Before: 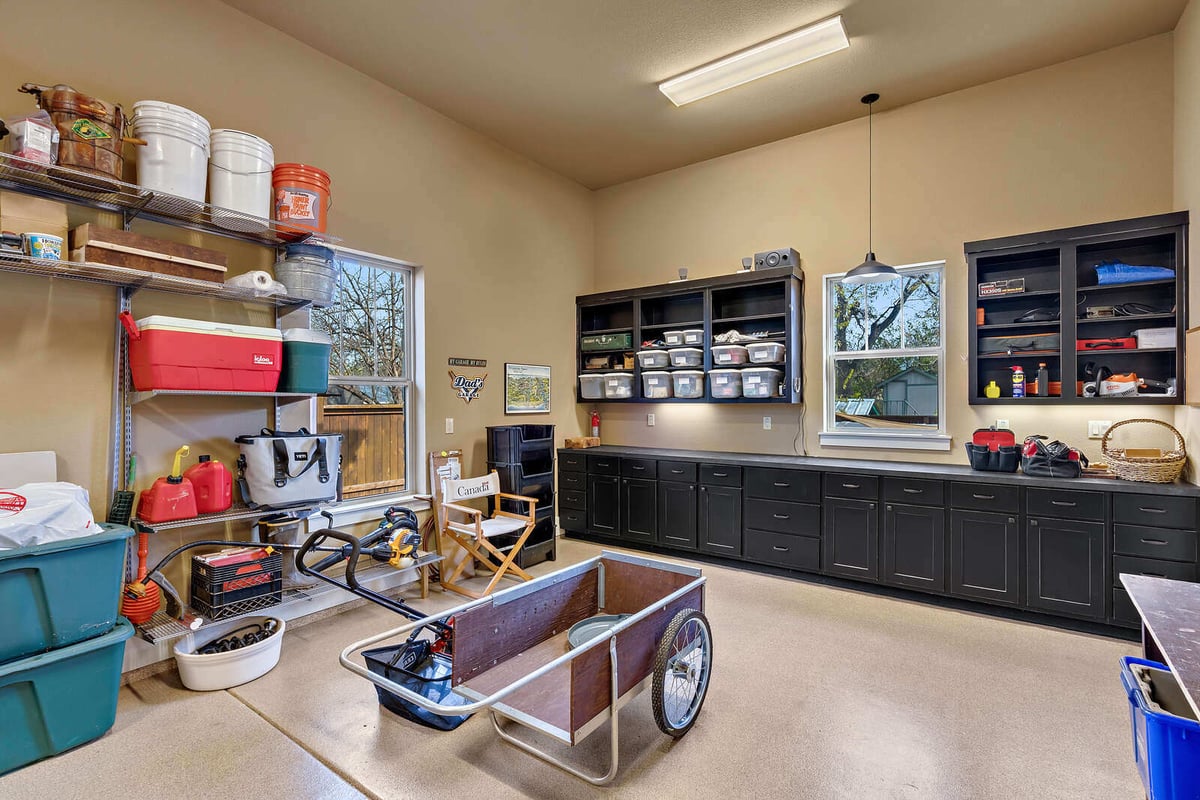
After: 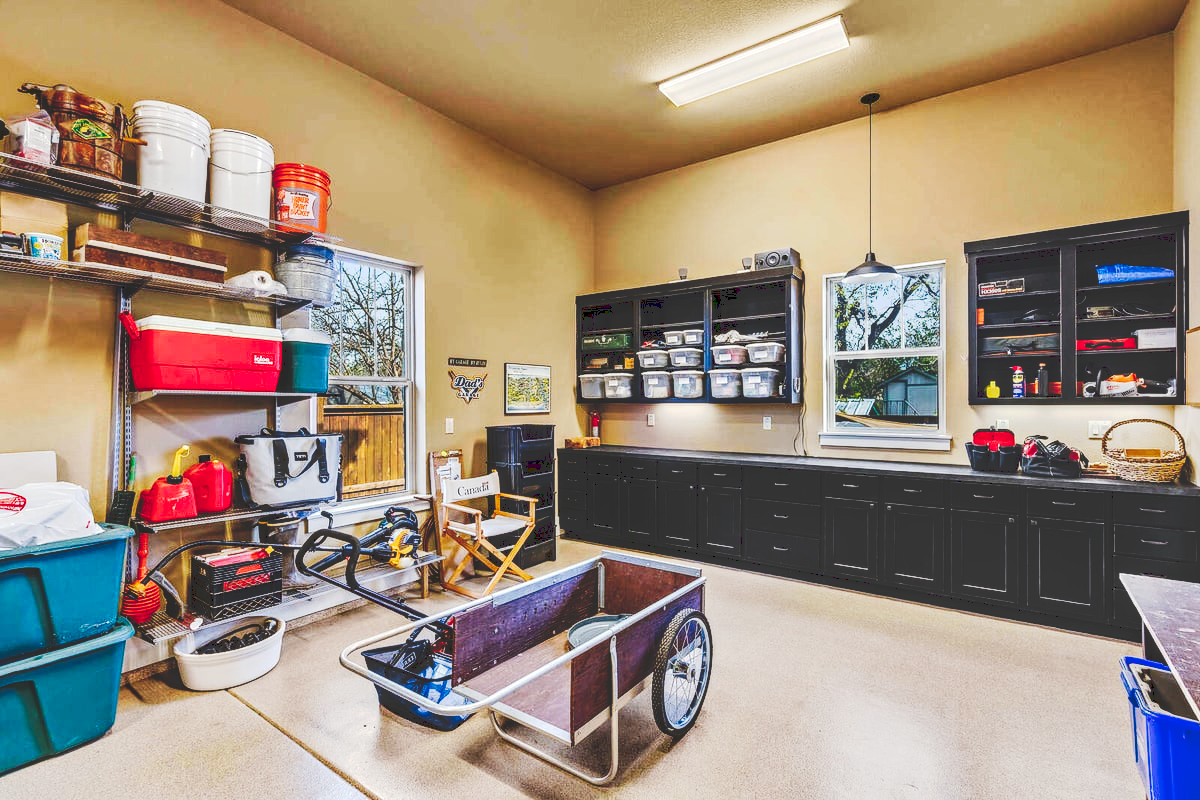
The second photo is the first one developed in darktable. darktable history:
local contrast: on, module defaults
tone curve: curves: ch0 [(0, 0) (0.003, 0.184) (0.011, 0.184) (0.025, 0.189) (0.044, 0.192) (0.069, 0.194) (0.1, 0.2) (0.136, 0.202) (0.177, 0.206) (0.224, 0.214) (0.277, 0.243) (0.335, 0.297) (0.399, 0.39) (0.468, 0.508) (0.543, 0.653) (0.623, 0.754) (0.709, 0.834) (0.801, 0.887) (0.898, 0.925) (1, 1)], preserve colors none
